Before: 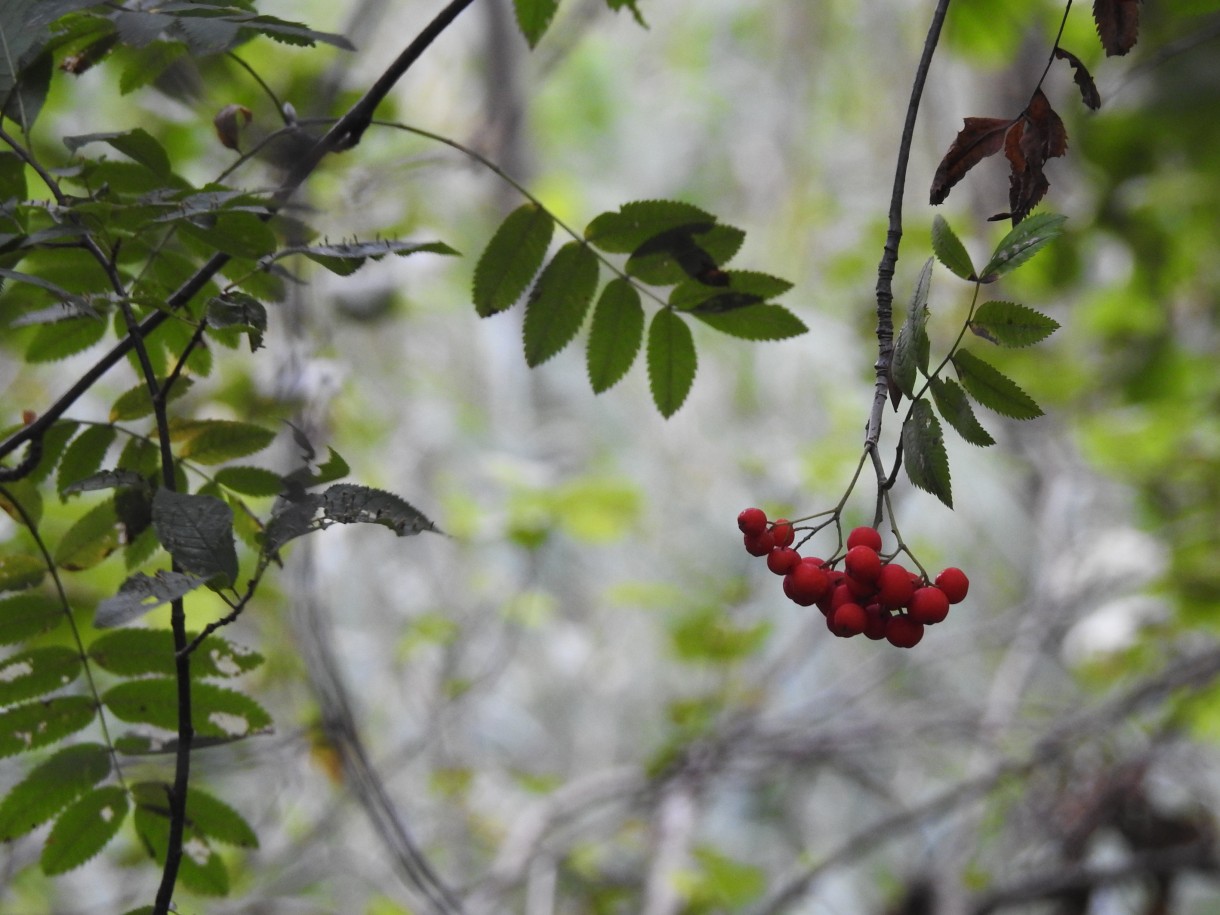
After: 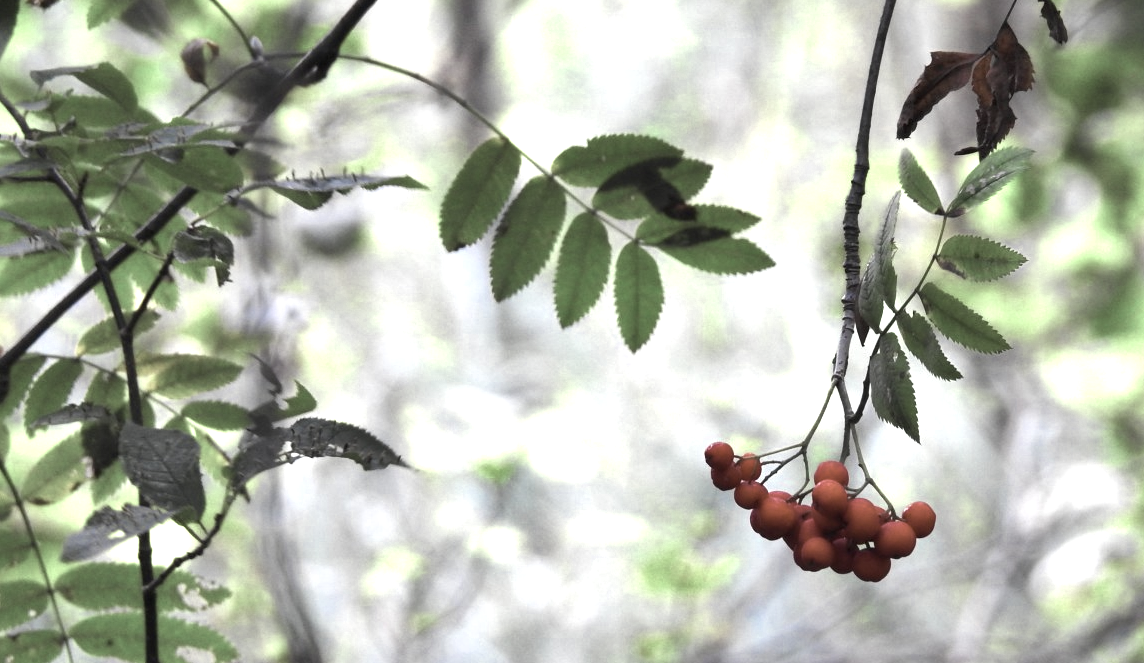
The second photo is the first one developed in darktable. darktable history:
shadows and highlights: shadows 49, highlights -41, soften with gaussian
color zones: curves: ch0 [(0.25, 0.667) (0.758, 0.368)]; ch1 [(0.215, 0.245) (0.761, 0.373)]; ch2 [(0.247, 0.554) (0.761, 0.436)]
crop: left 2.737%, top 7.287%, right 3.421%, bottom 20.179%
exposure: black level correction 0.001, exposure 1 EV, compensate highlight preservation false
